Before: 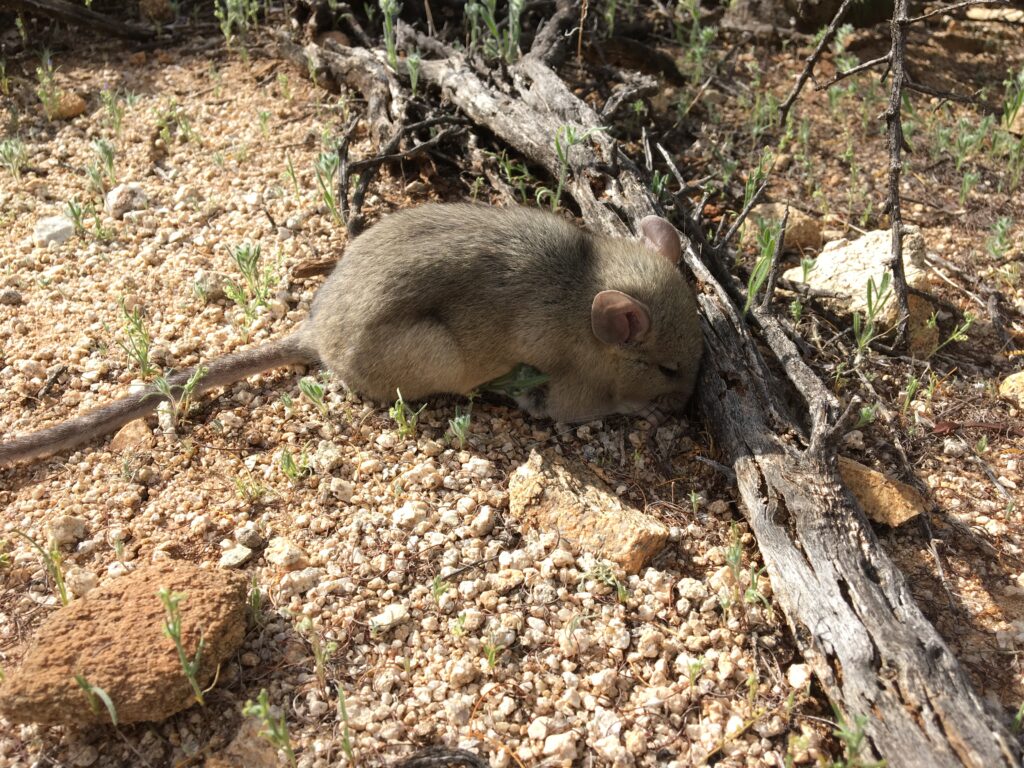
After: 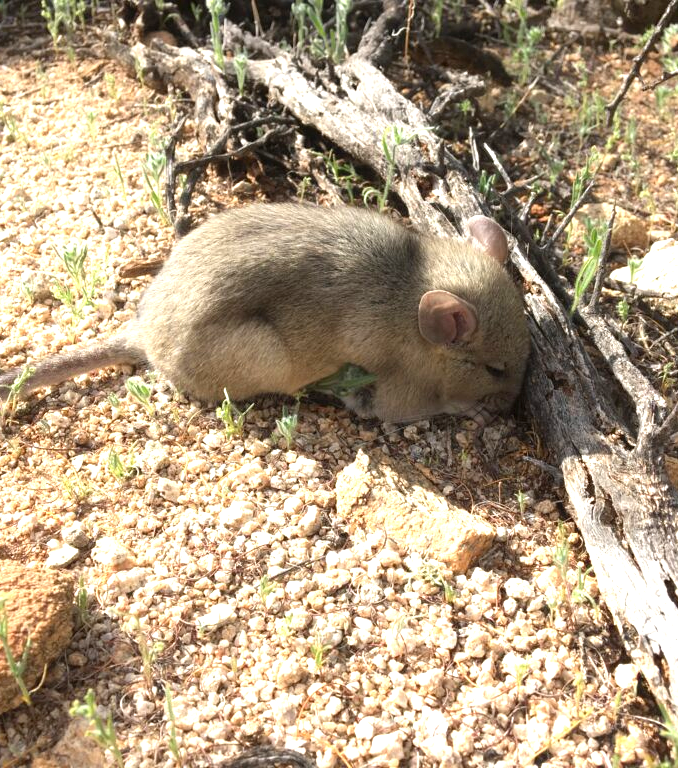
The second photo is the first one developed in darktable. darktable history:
exposure: black level correction 0.001, exposure 0.959 EV, compensate highlight preservation false
crop: left 16.95%, right 16.819%
contrast equalizer: octaves 7, y [[0.5, 0.488, 0.462, 0.461, 0.491, 0.5], [0.5 ×6], [0.5 ×6], [0 ×6], [0 ×6]]
